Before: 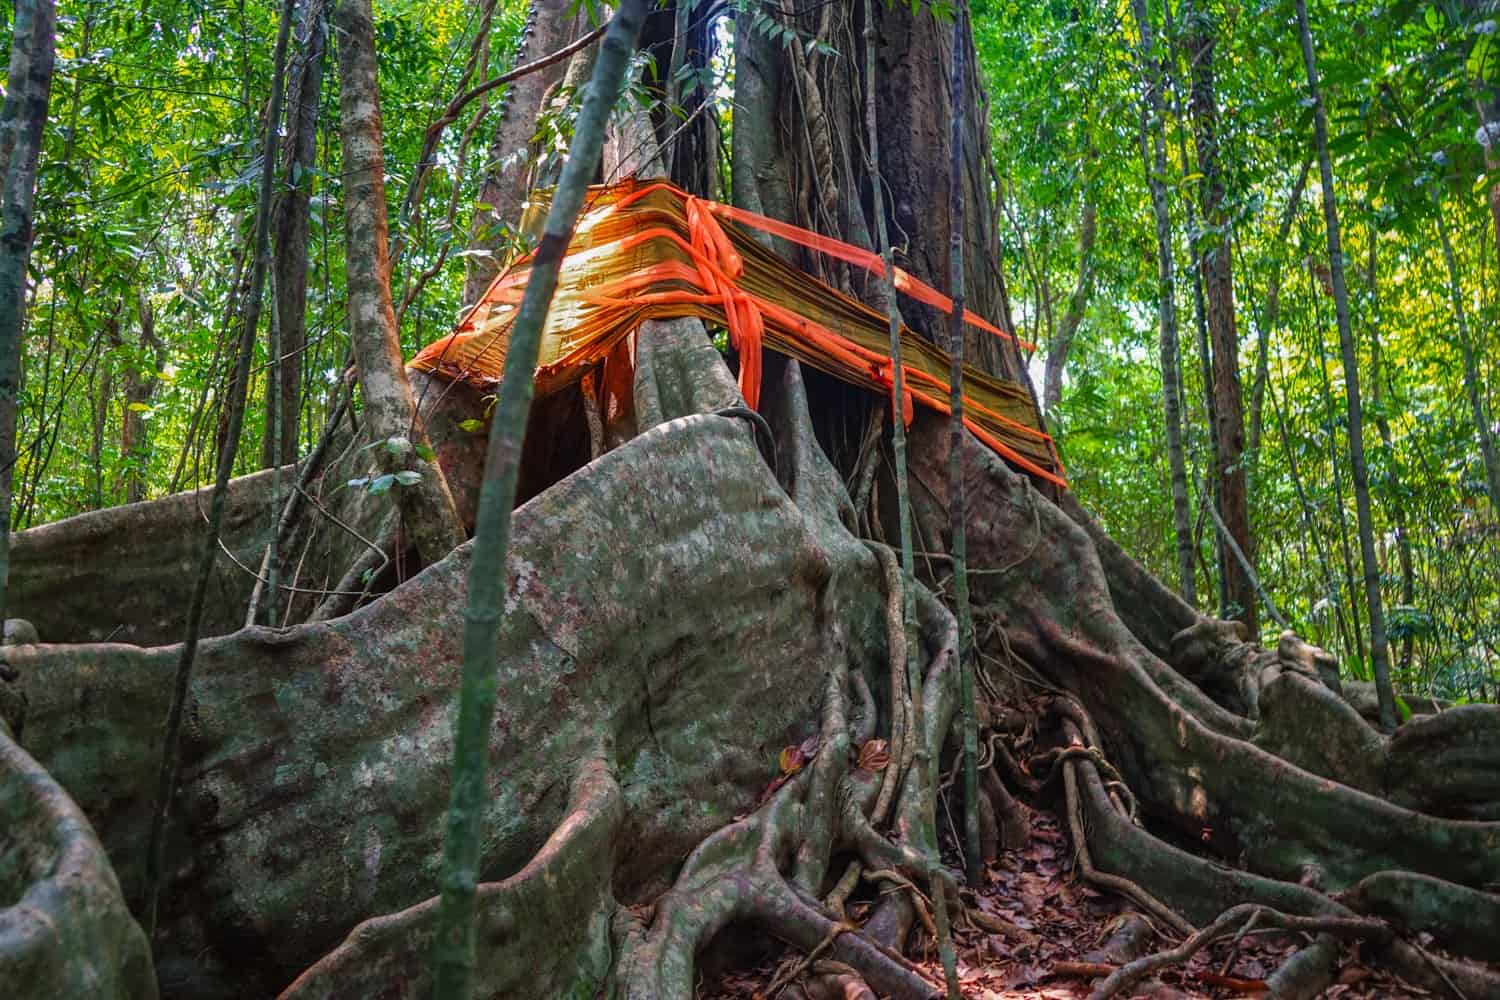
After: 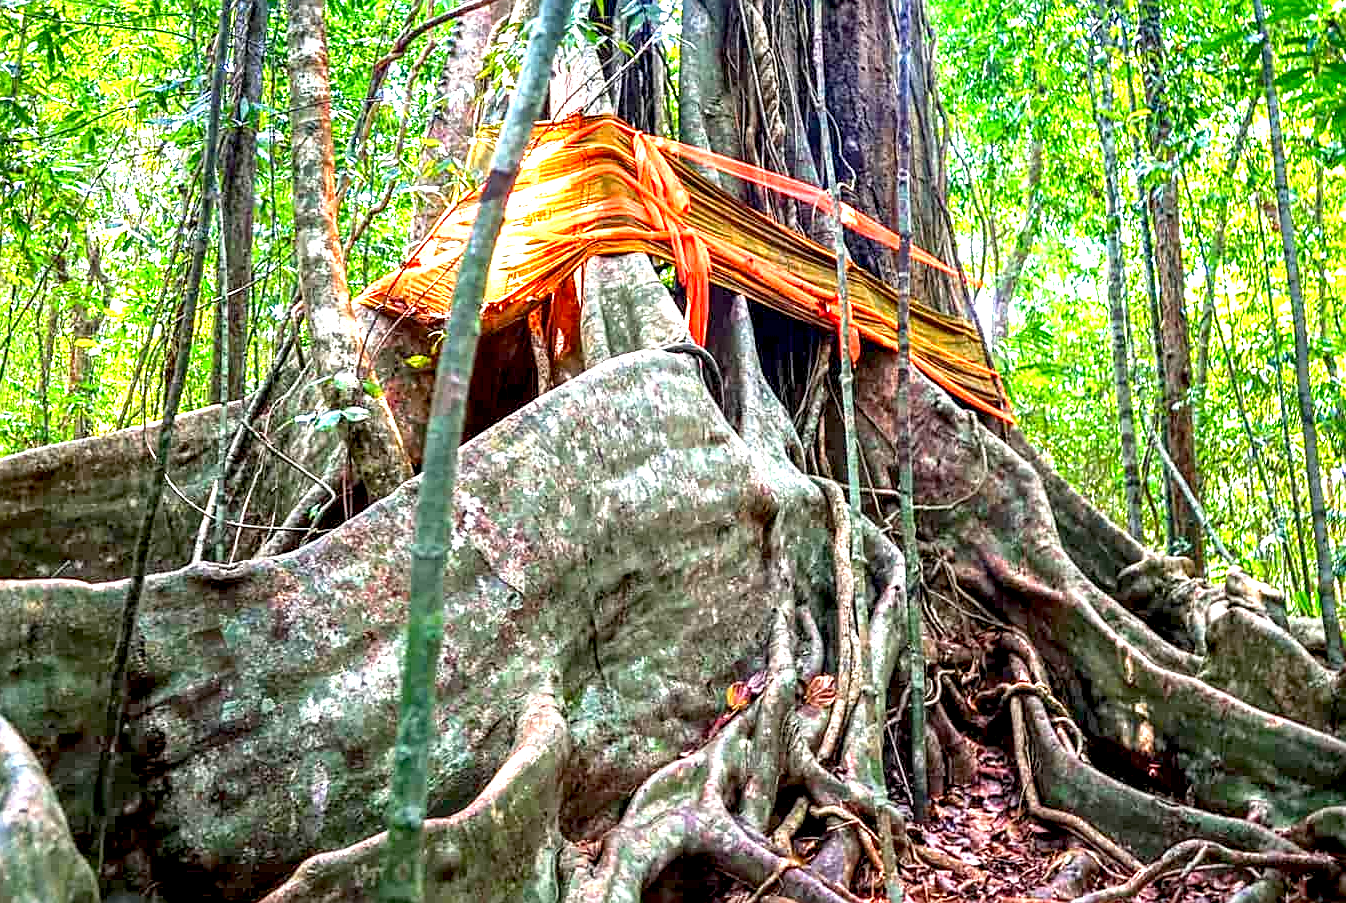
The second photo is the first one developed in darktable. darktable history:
sharpen: on, module defaults
exposure: black level correction 0.005, exposure 2.082 EV, compensate exposure bias true, compensate highlight preservation false
crop: left 3.54%, top 6.401%, right 6.721%, bottom 3.235%
local contrast: highlights 26%, shadows 73%, midtone range 0.743
